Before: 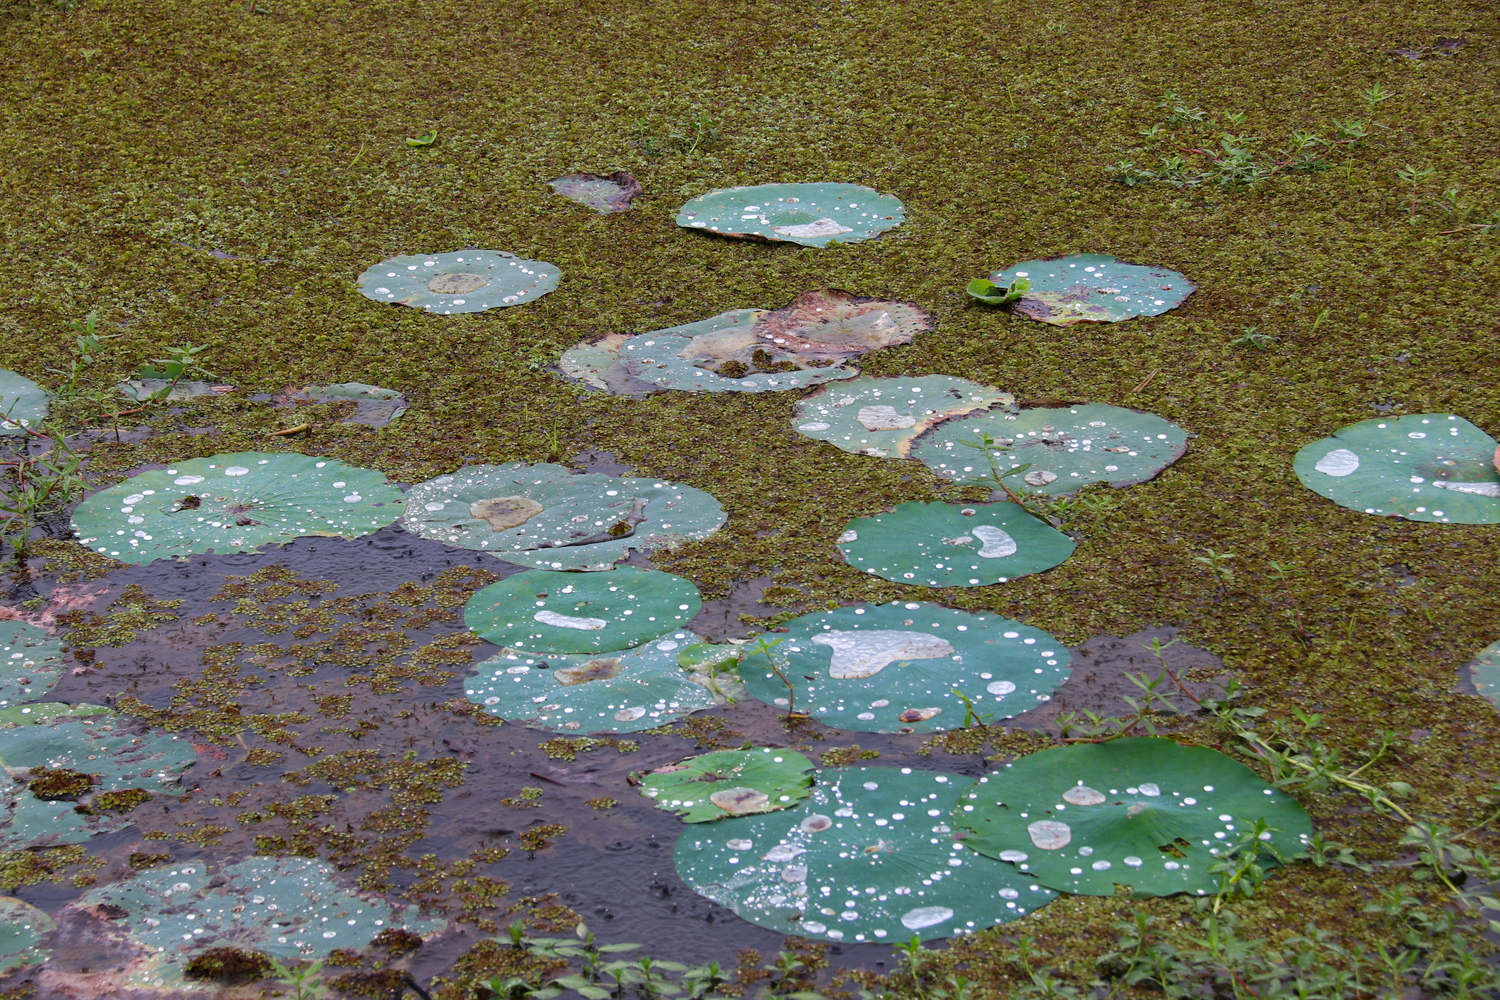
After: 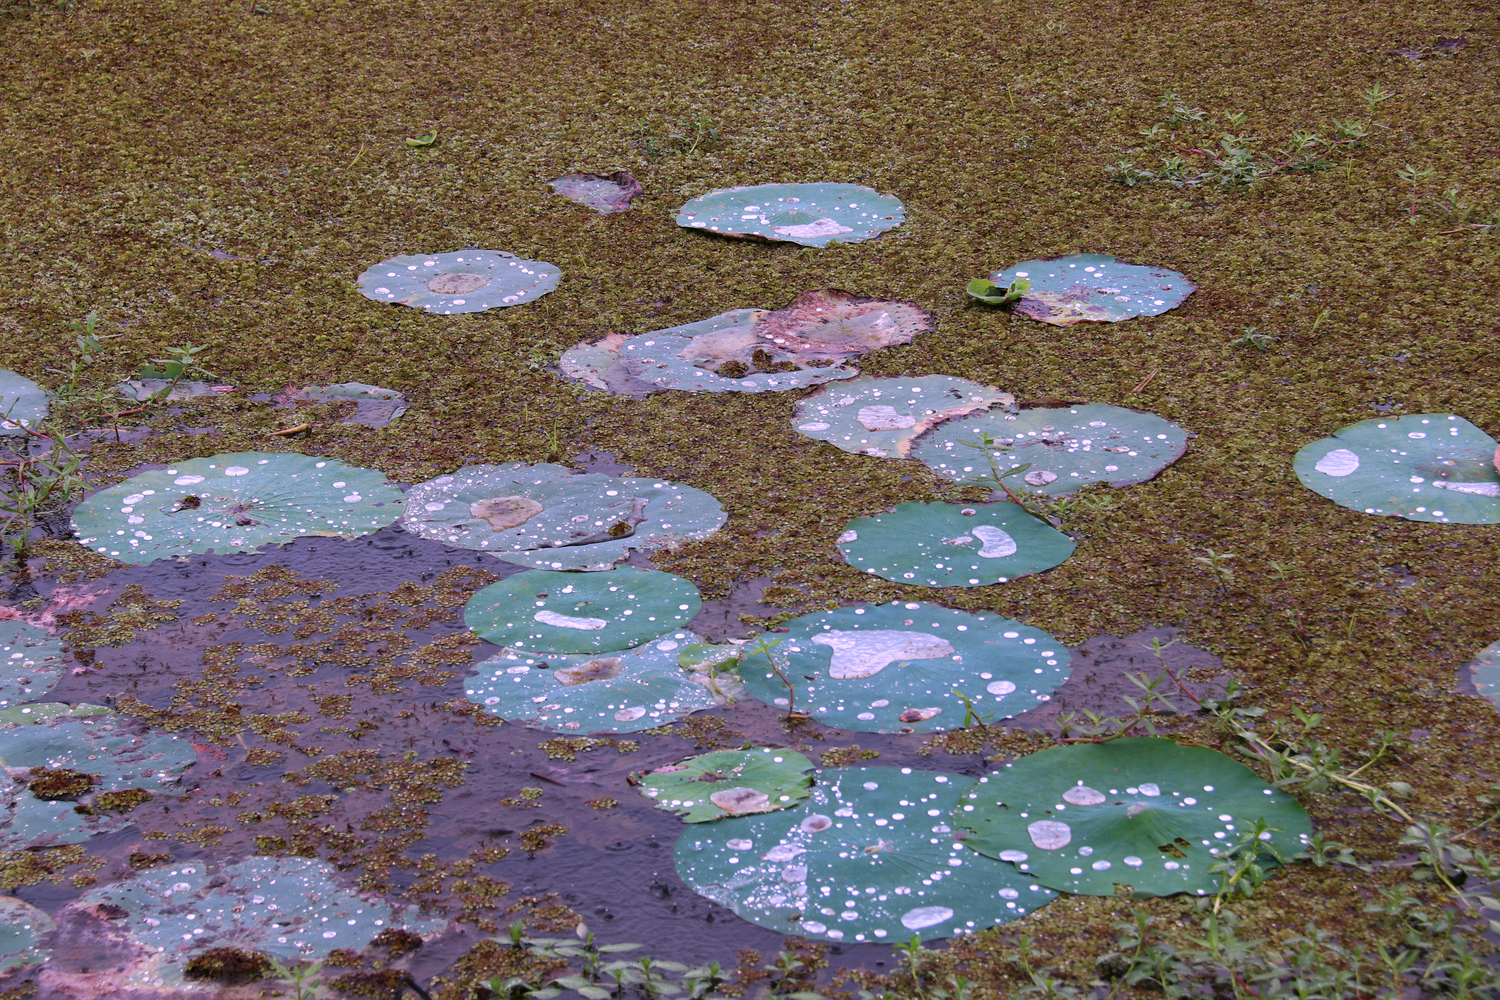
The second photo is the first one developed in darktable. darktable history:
color correction: highlights a* 15.46, highlights b* -20.56
contrast equalizer: y [[0.5 ×6], [0.5 ×6], [0.975, 0.964, 0.925, 0.865, 0.793, 0.721], [0 ×6], [0 ×6]]
